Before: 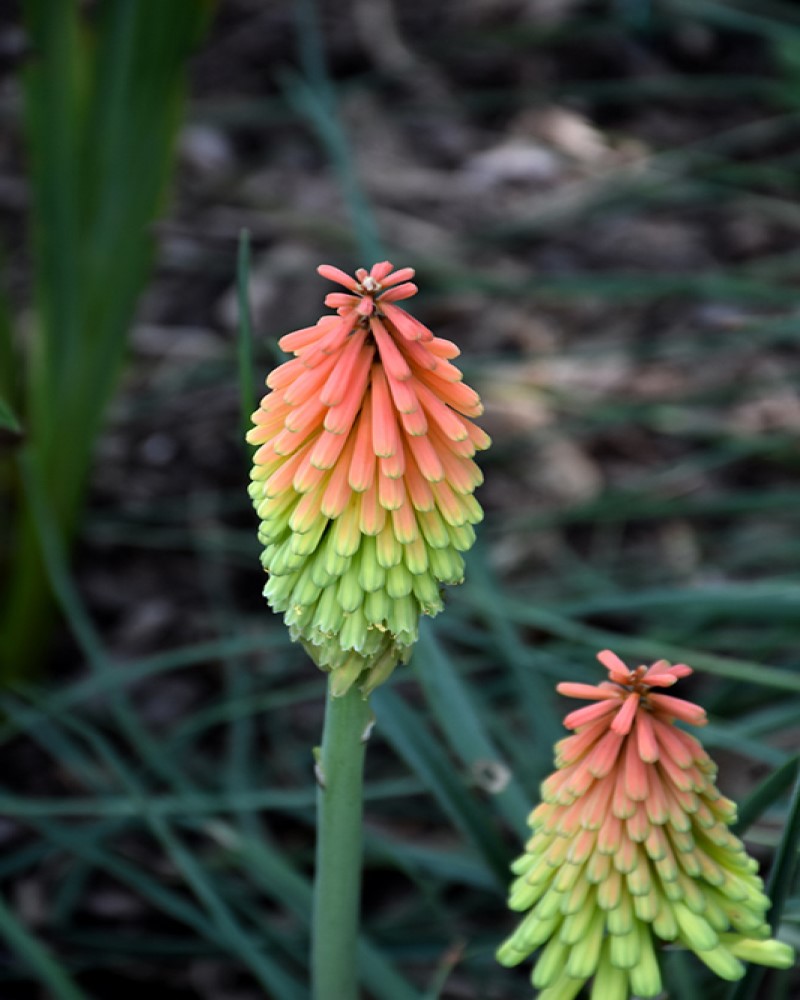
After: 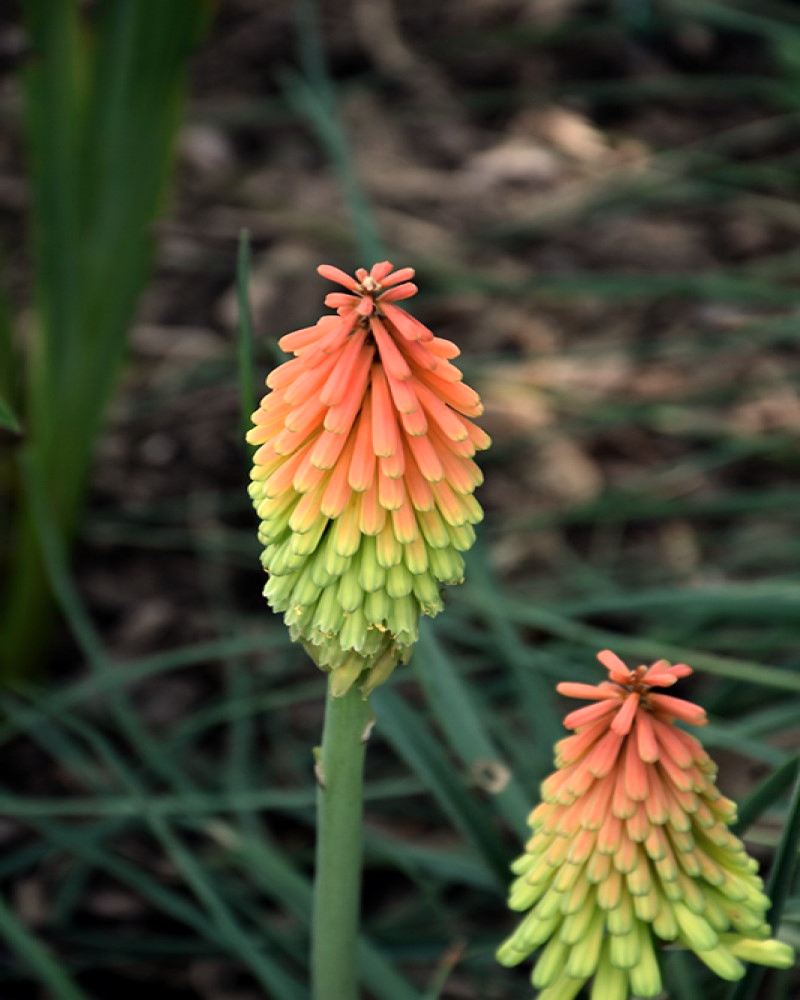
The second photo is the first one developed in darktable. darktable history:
contrast brightness saturation: saturation -0.05
white balance: red 1.123, blue 0.83
